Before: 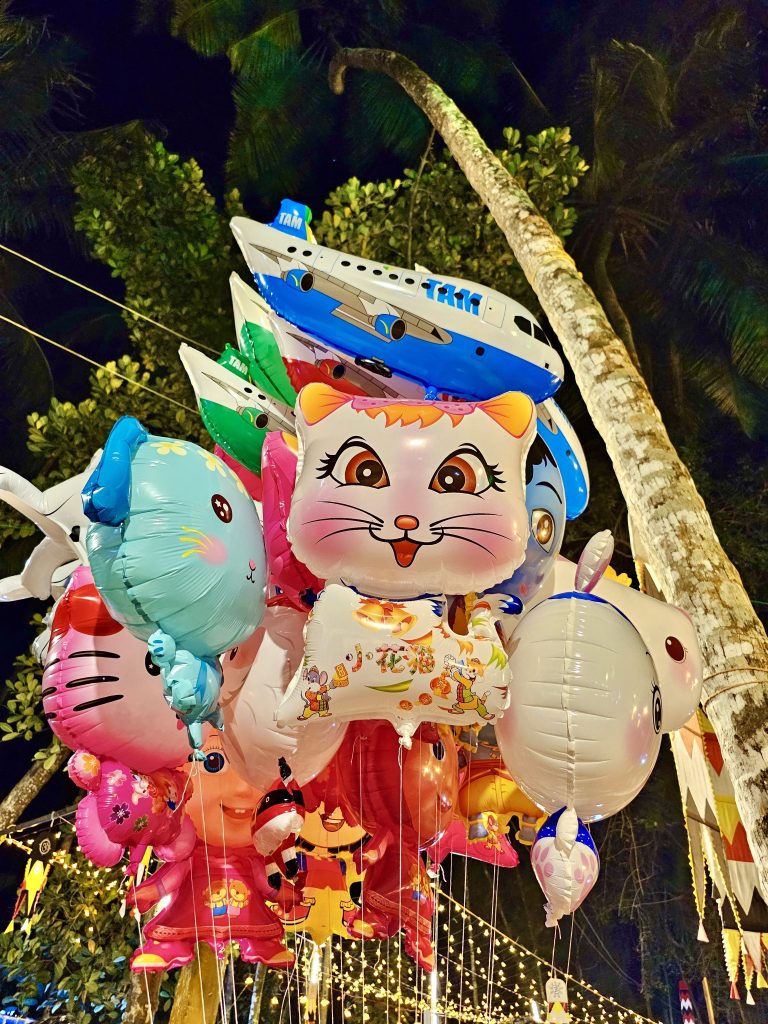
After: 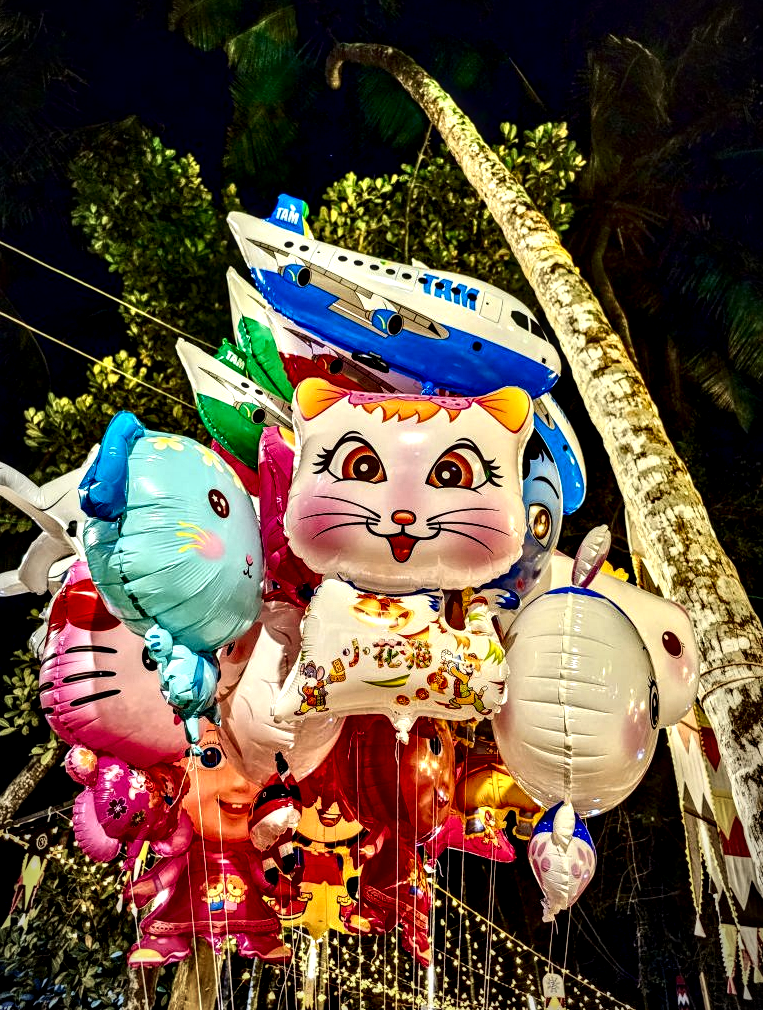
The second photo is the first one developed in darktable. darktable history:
contrast brightness saturation: contrast 0.194, brightness -0.114, saturation 0.213
vignetting: fall-off radius 60.18%, brightness -0.683, automatic ratio true
crop: left 0.44%, top 0.501%, right 0.157%, bottom 0.829%
local contrast: detail 205%
